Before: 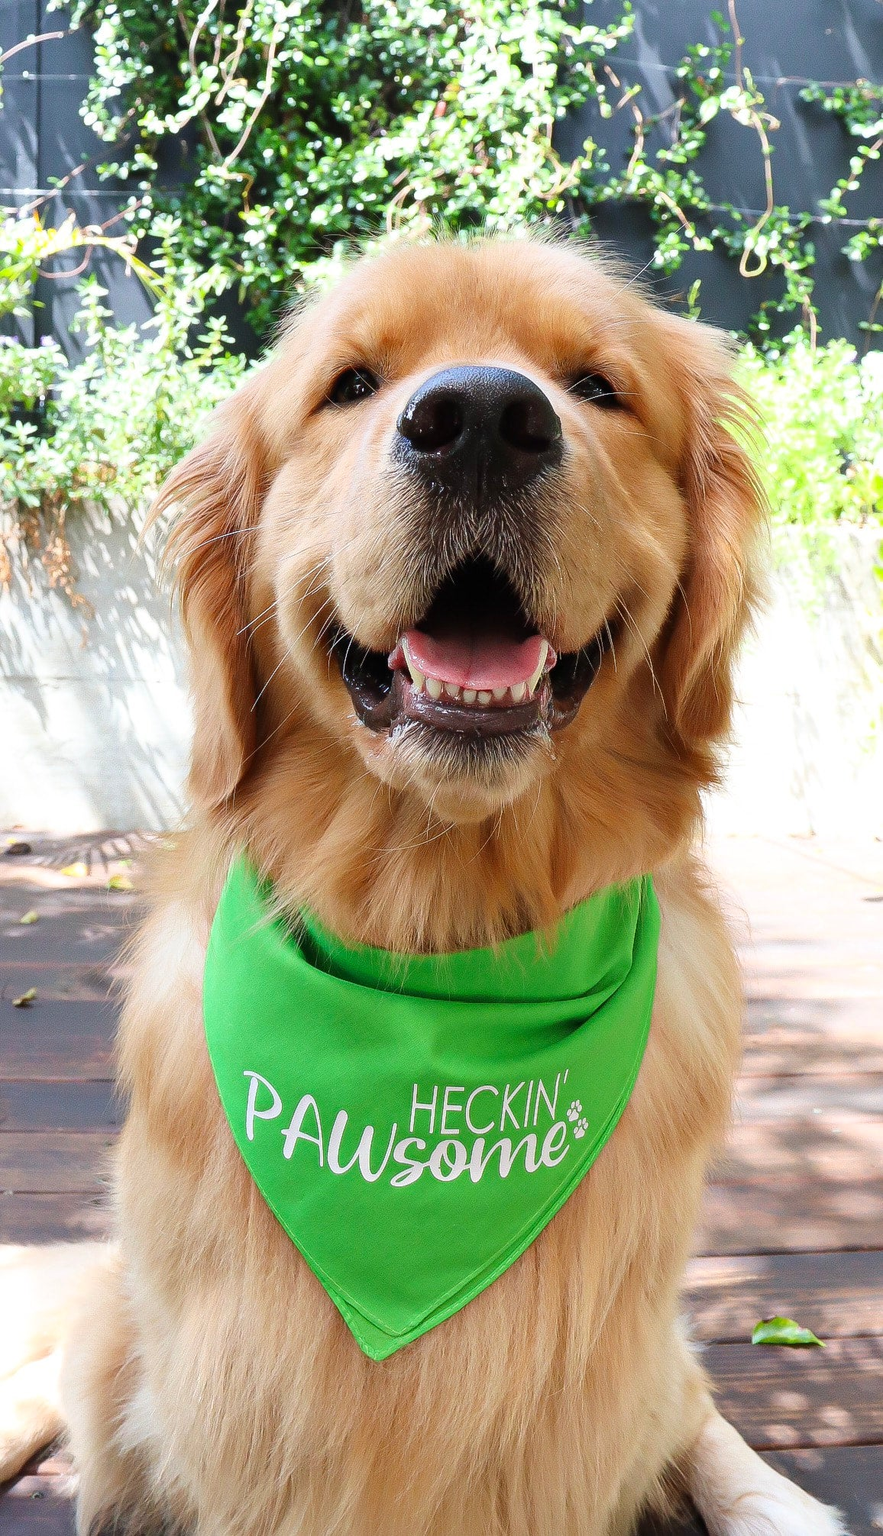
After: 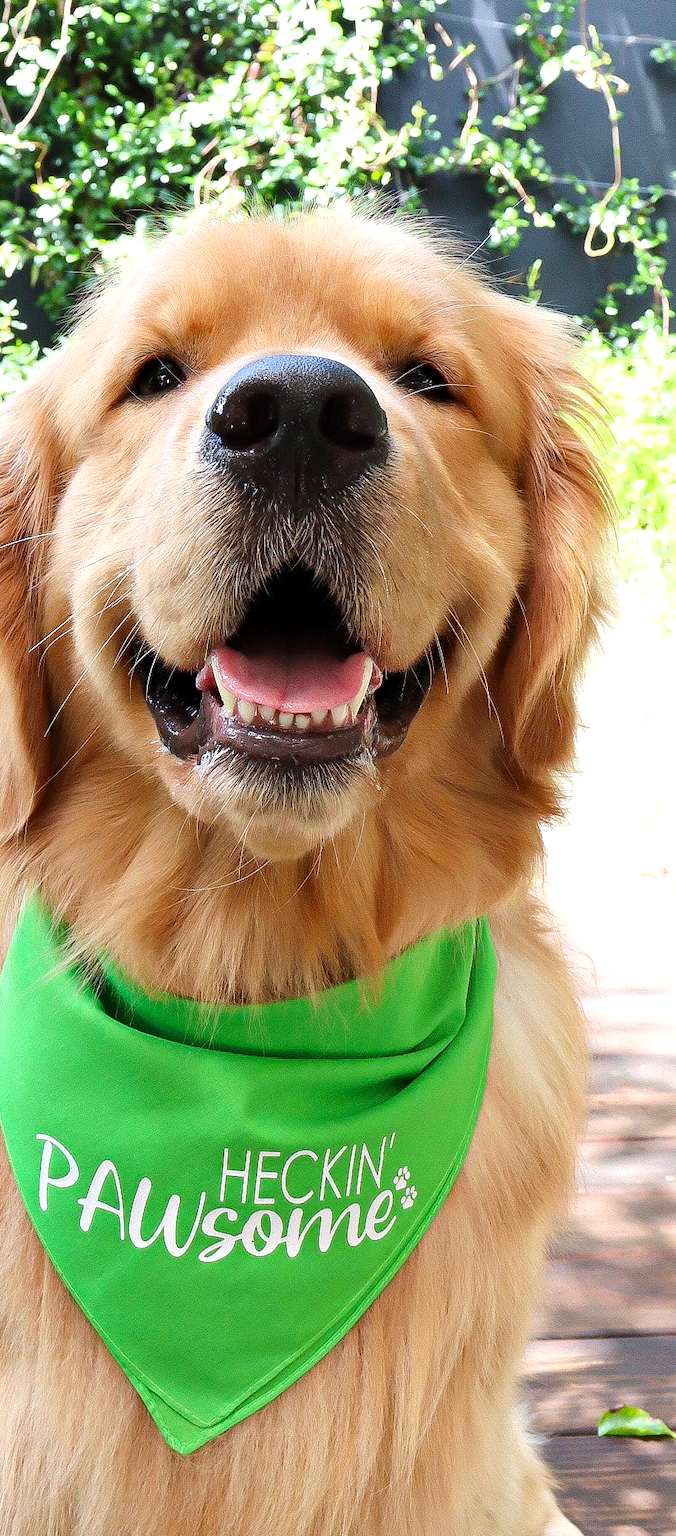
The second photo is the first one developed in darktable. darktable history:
exposure: exposure 0.2 EV, compensate exposure bias true, compensate highlight preservation false
crop and rotate: left 23.95%, top 2.987%, right 6.703%, bottom 6.532%
contrast equalizer: y [[0.6 ×6], [0.55 ×6], [0 ×6], [0 ×6], [0 ×6]], mix 0.148
